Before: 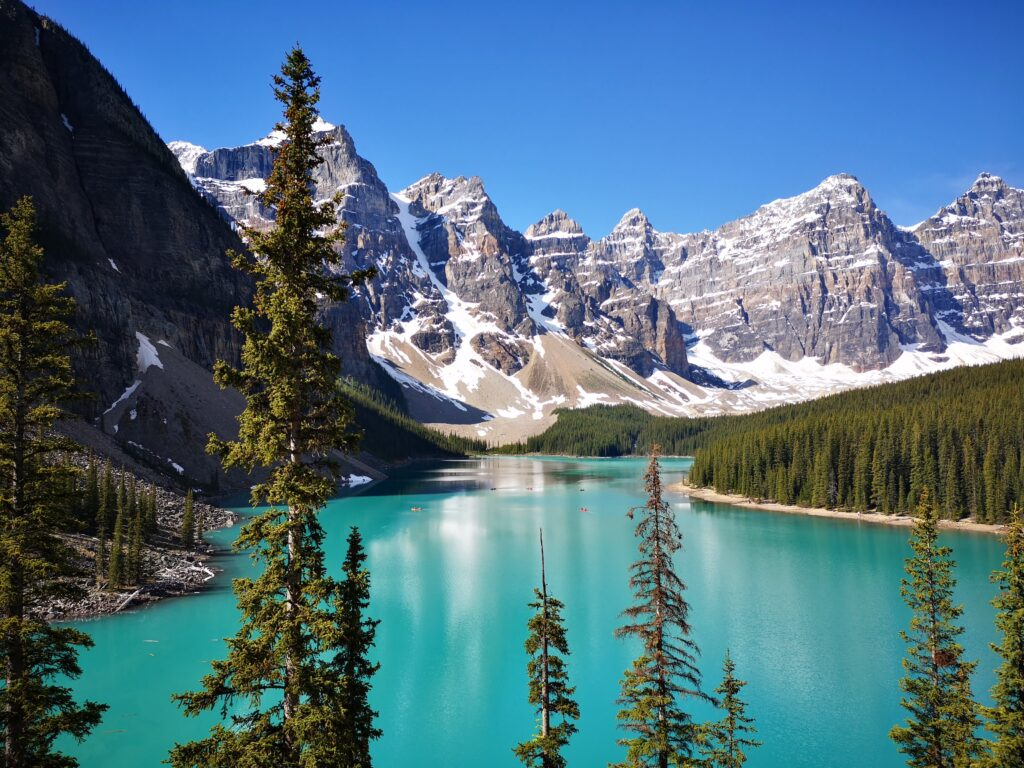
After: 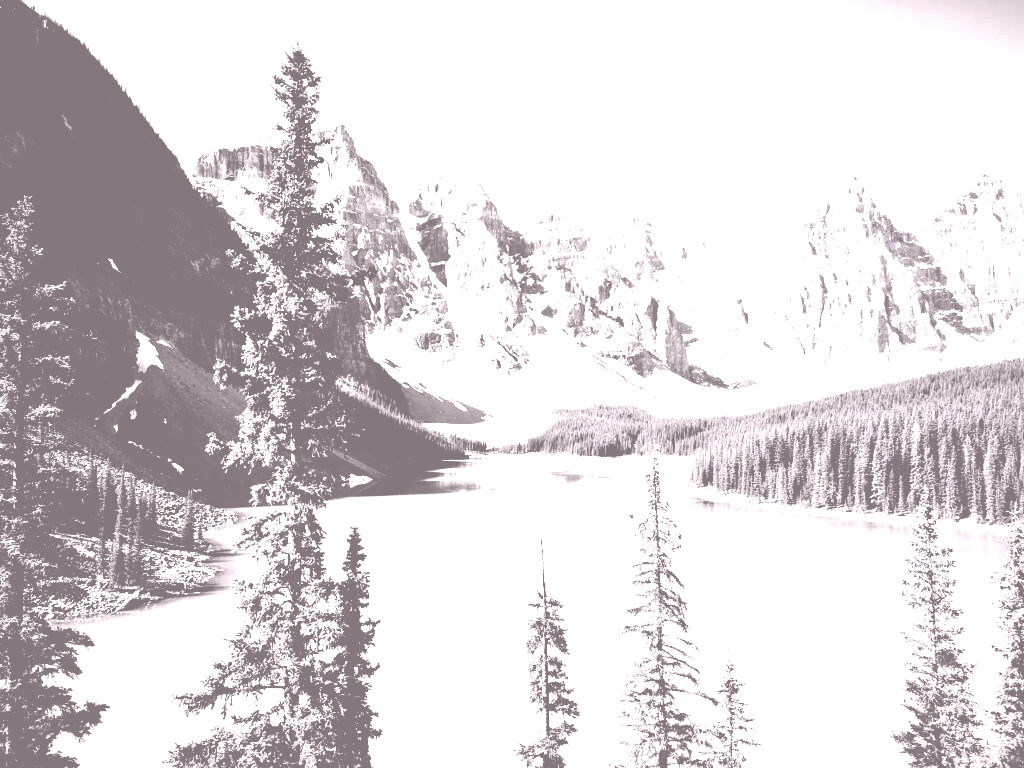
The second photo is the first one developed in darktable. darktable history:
rgb curve: curves: ch0 [(0, 0) (0.21, 0.15) (0.24, 0.21) (0.5, 0.75) (0.75, 0.96) (0.89, 0.99) (1, 1)]; ch1 [(0, 0.02) (0.21, 0.13) (0.25, 0.2) (0.5, 0.67) (0.75, 0.9) (0.89, 0.97) (1, 1)]; ch2 [(0, 0.02) (0.21, 0.13) (0.25, 0.2) (0.5, 0.67) (0.75, 0.9) (0.89, 0.97) (1, 1)], compensate middle gray true
filmic rgb: black relative exposure -7.75 EV, white relative exposure 4.4 EV, threshold 3 EV, hardness 3.76, latitude 38.11%, contrast 0.966, highlights saturation mix 10%, shadows ↔ highlights balance 4.59%, color science v4 (2020), enable highlight reconstruction true
colorize: hue 25.2°, saturation 83%, source mix 82%, lightness 79%, version 1
